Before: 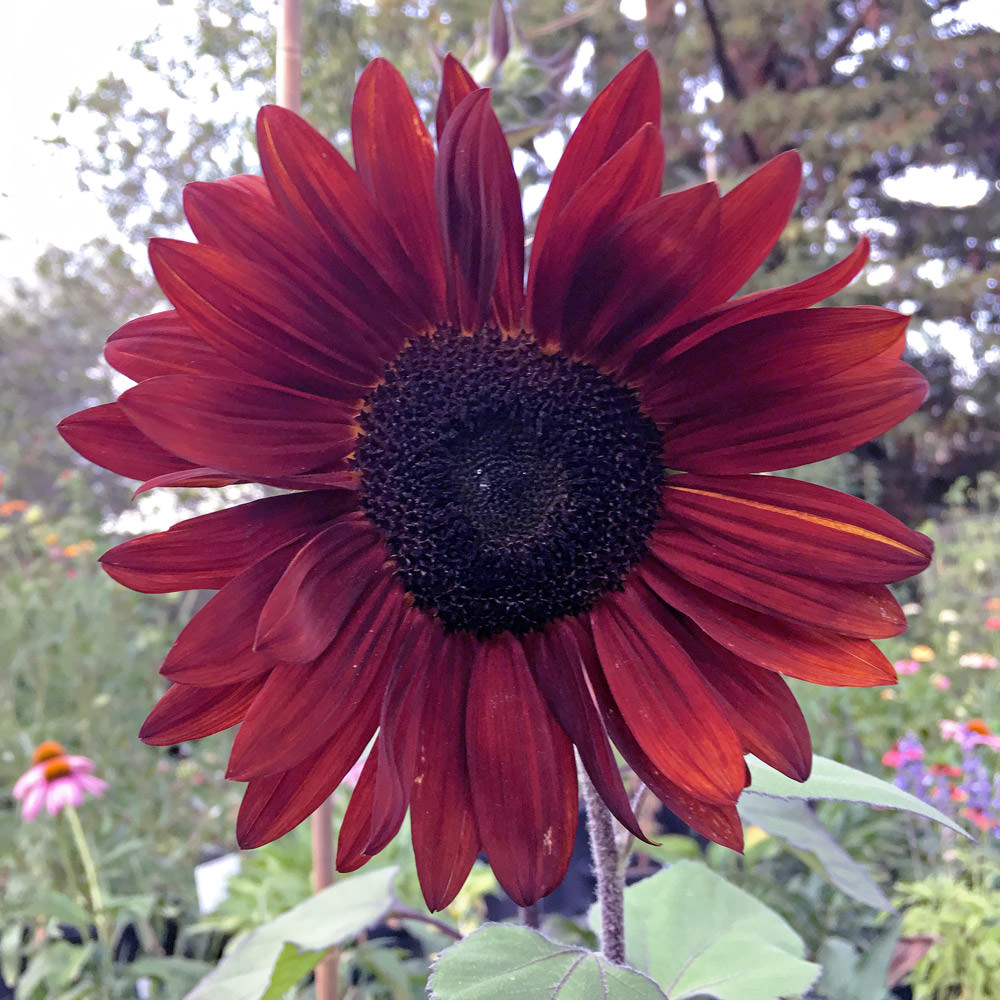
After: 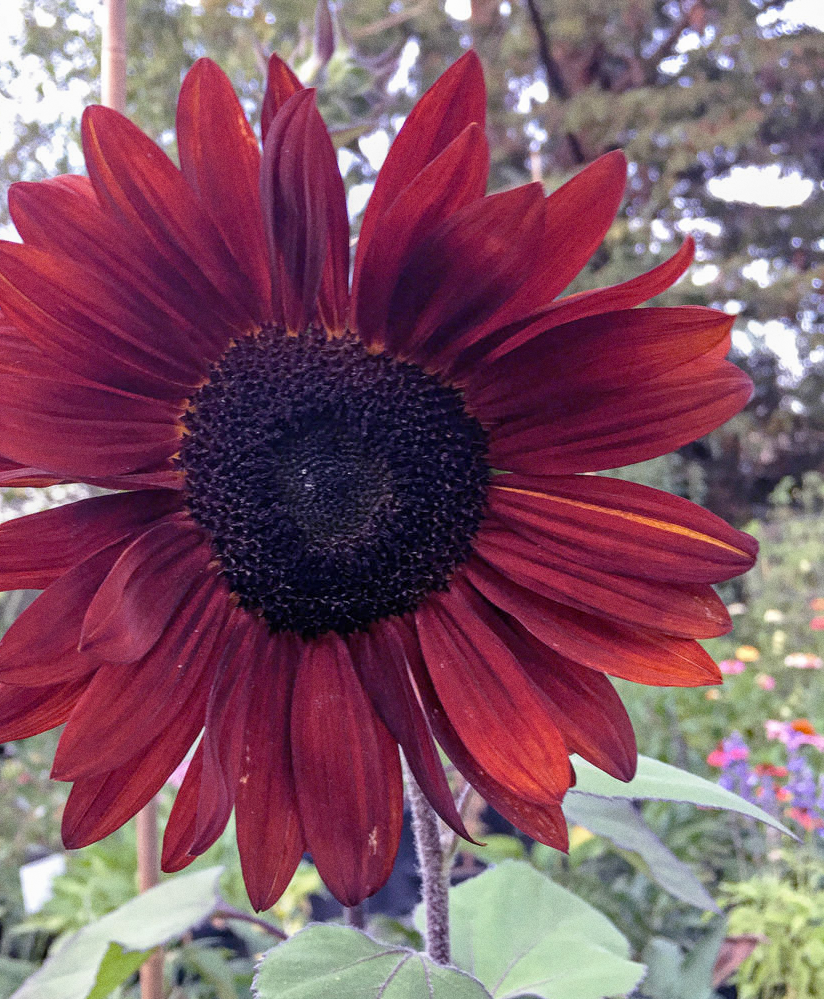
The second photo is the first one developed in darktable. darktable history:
crop: left 17.582%, bottom 0.031%
local contrast: detail 110%
grain: coarseness 0.47 ISO
